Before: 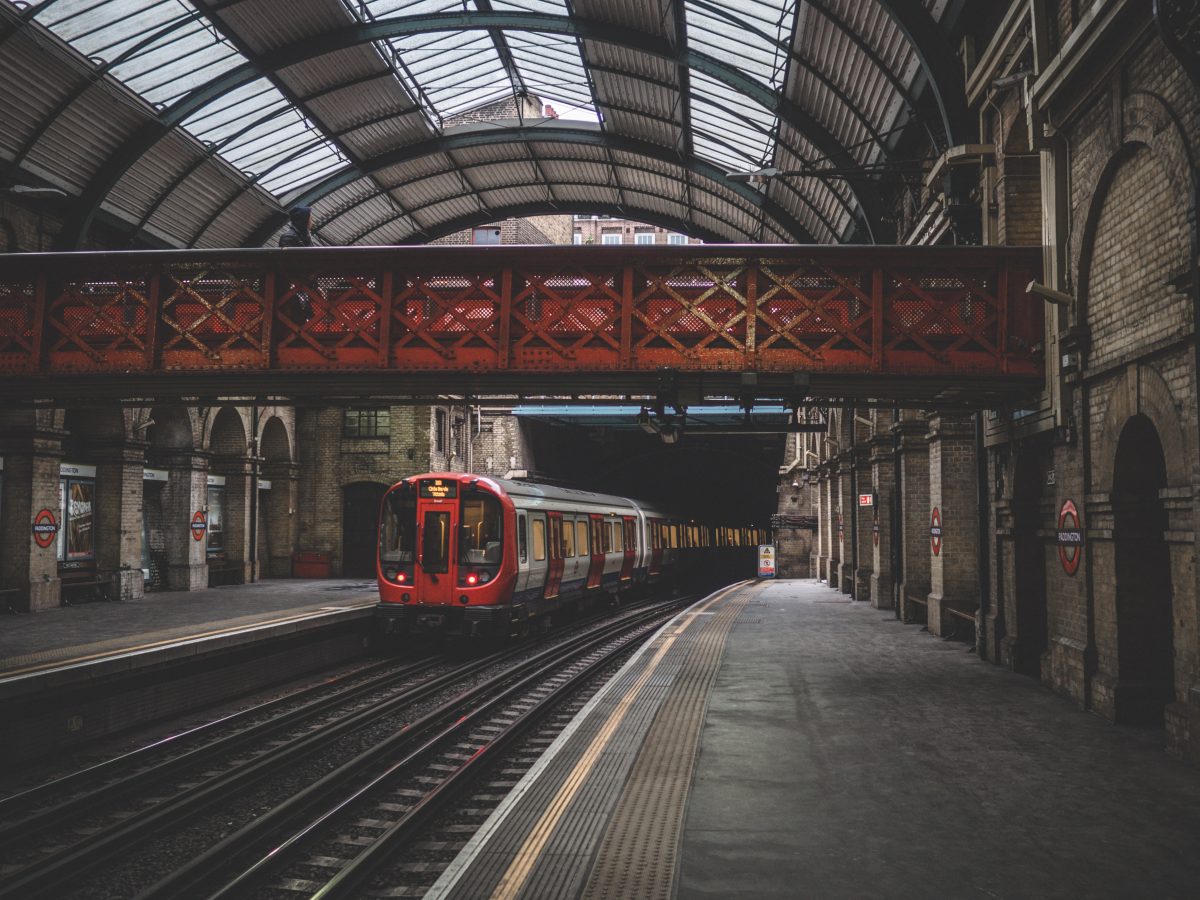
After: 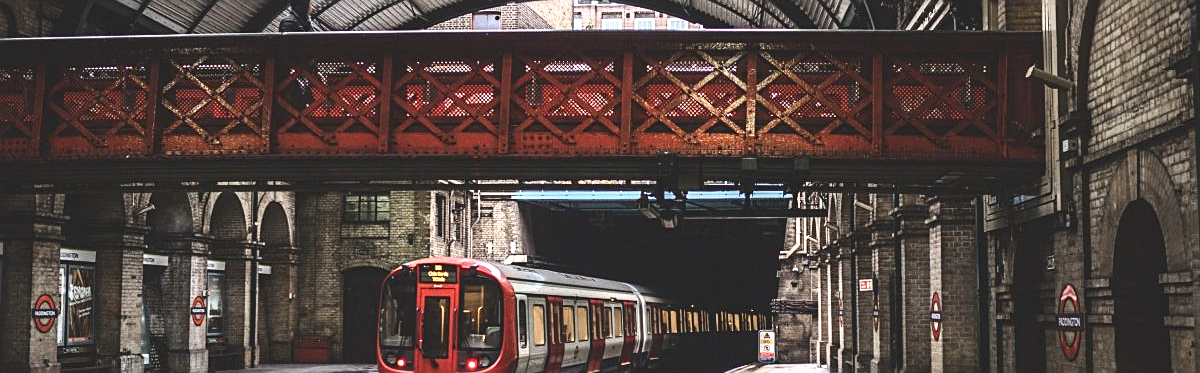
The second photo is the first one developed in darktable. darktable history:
contrast brightness saturation: contrast 0.216
sharpen: on, module defaults
exposure: black level correction 0, exposure 0.692 EV, compensate exposure bias true, compensate highlight preservation false
crop and rotate: top 23.921%, bottom 34.546%
